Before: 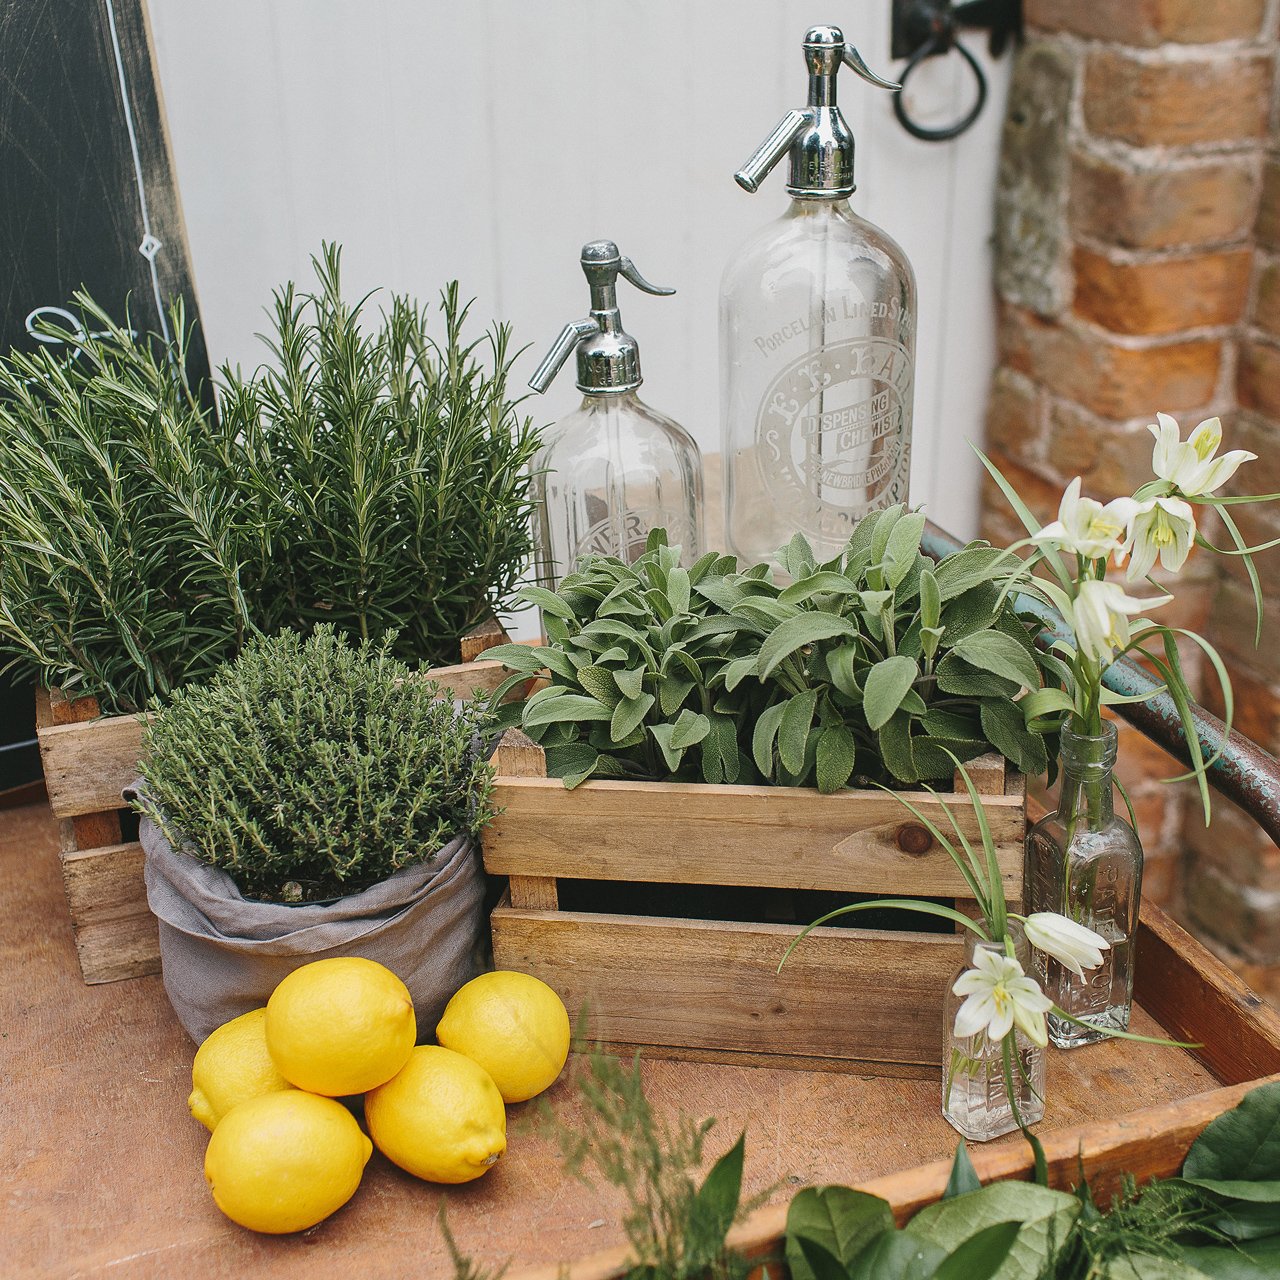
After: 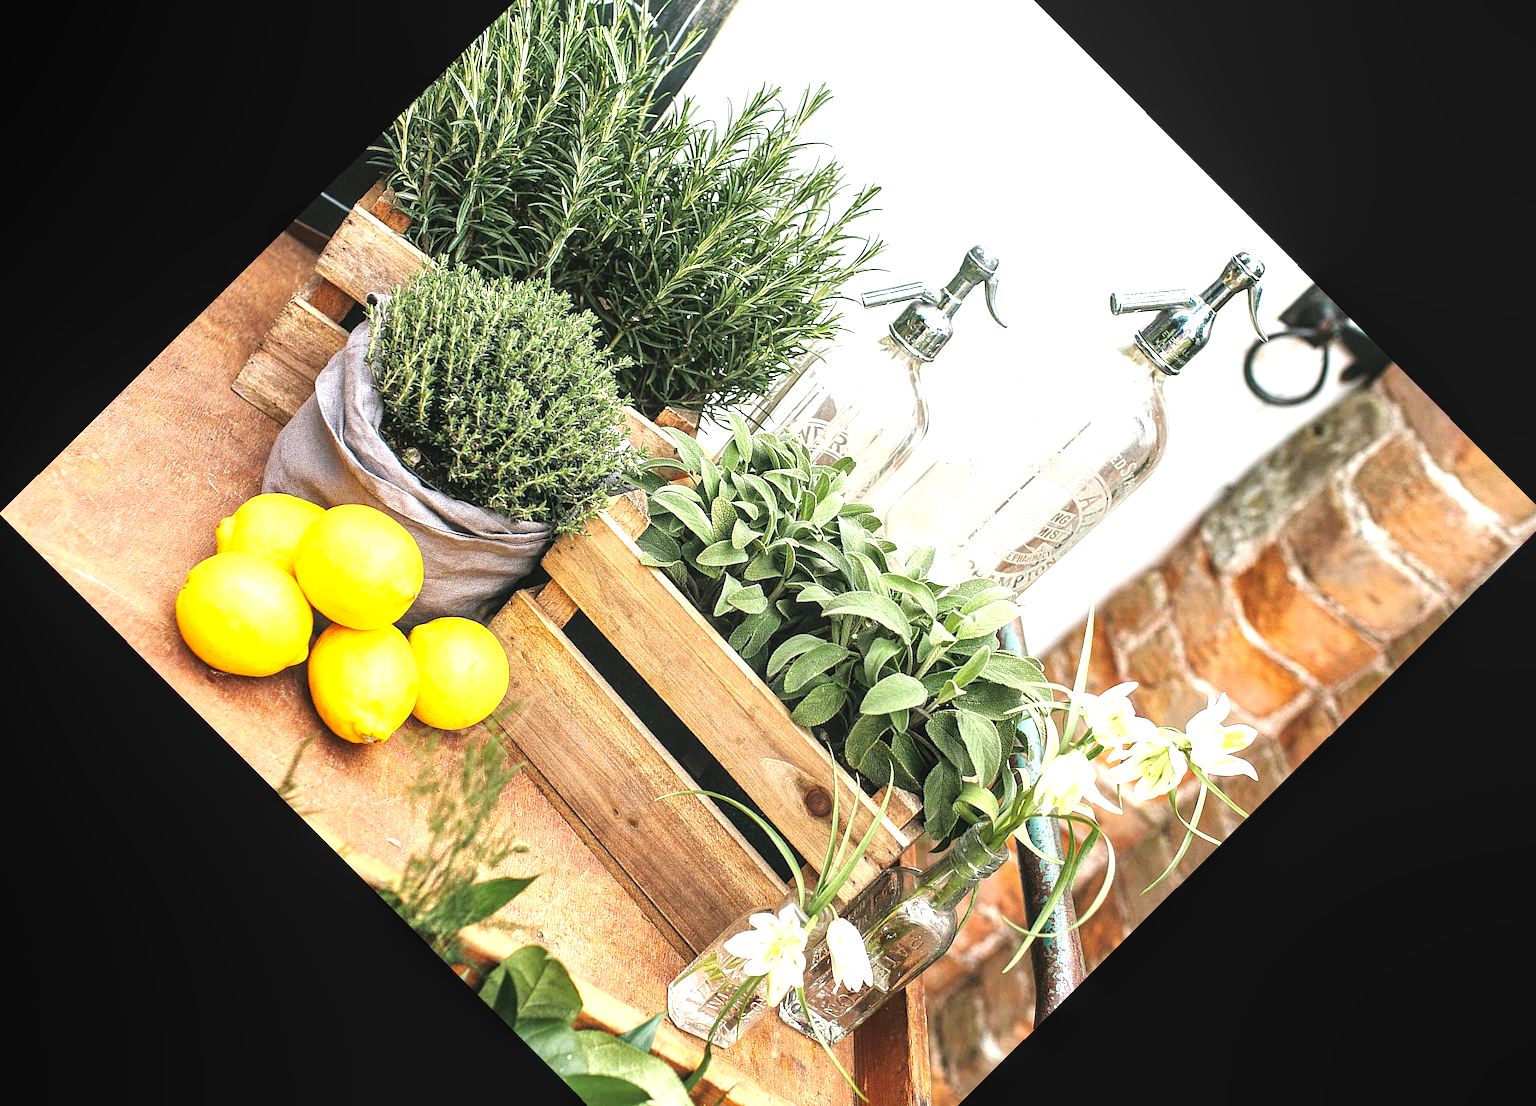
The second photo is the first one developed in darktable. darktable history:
exposure: black level correction 0.001, exposure 0.499 EV, compensate exposure bias true, compensate highlight preservation false
crop and rotate: angle -45.16°, top 16.733%, right 0.775%, bottom 11.748%
local contrast: detail 114%
tone equalizer: -8 EV -1.07 EV, -7 EV -0.98 EV, -6 EV -0.889 EV, -5 EV -0.591 EV, -3 EV 0.599 EV, -2 EV 0.879 EV, -1 EV 1 EV, +0 EV 1.06 EV
